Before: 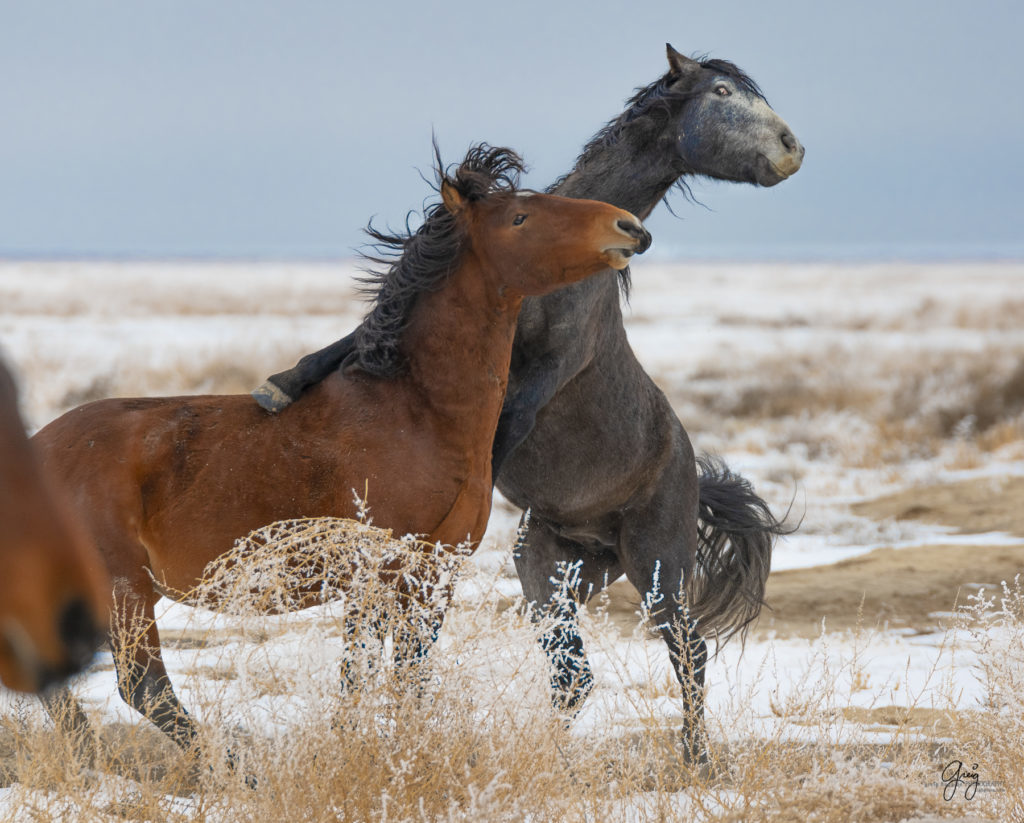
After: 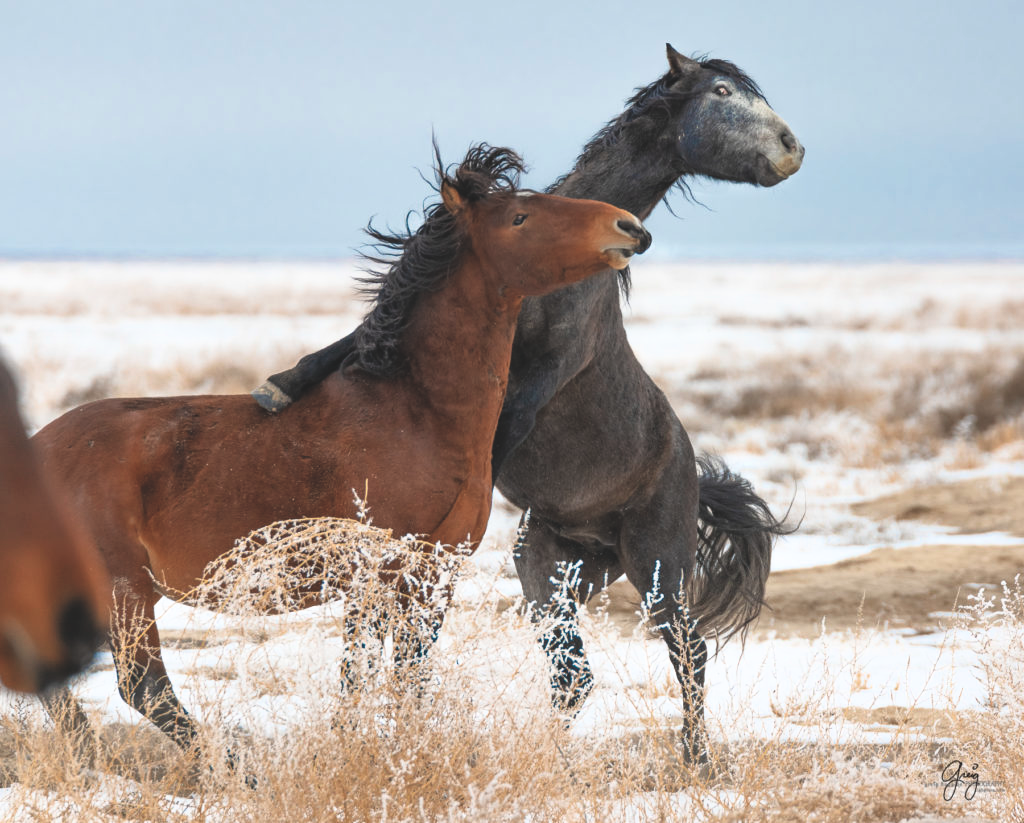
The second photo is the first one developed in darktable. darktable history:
filmic rgb: white relative exposure 2.34 EV, hardness 6.59
exposure: black level correction -0.03, compensate highlight preservation false
